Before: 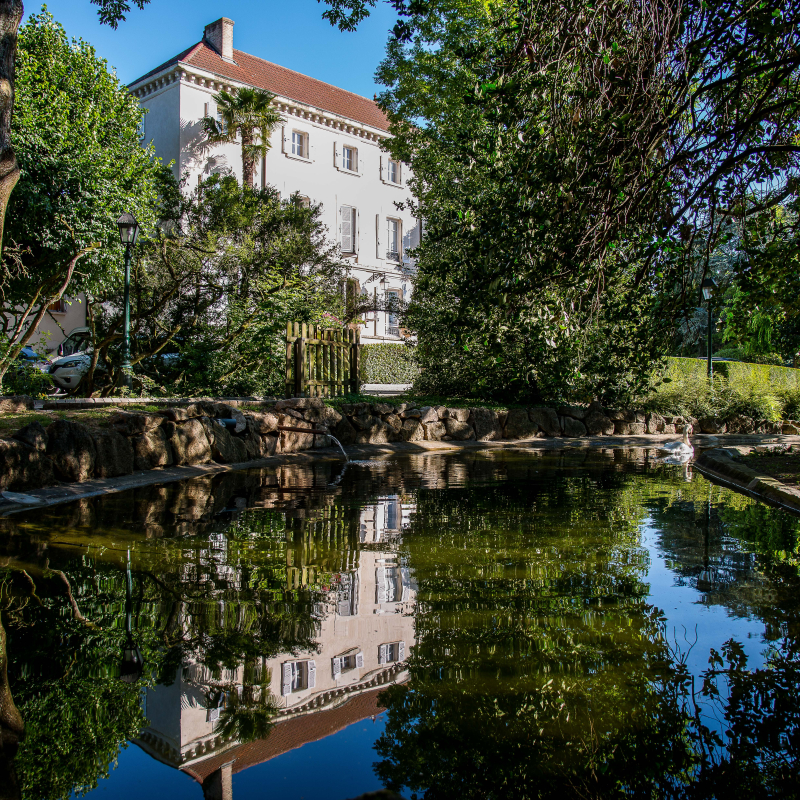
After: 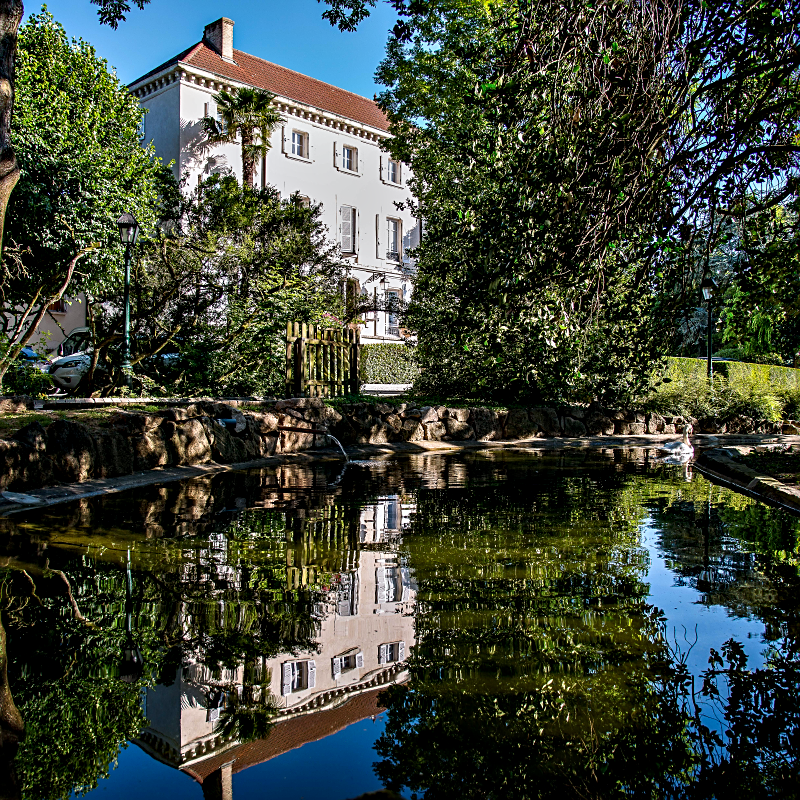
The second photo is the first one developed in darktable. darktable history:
sharpen: on, module defaults
exposure: exposure -0.157 EV, compensate highlight preservation false
contrast equalizer: octaves 7, y [[0.528, 0.548, 0.563, 0.562, 0.546, 0.526], [0.55 ×6], [0 ×6], [0 ×6], [0 ×6]]
